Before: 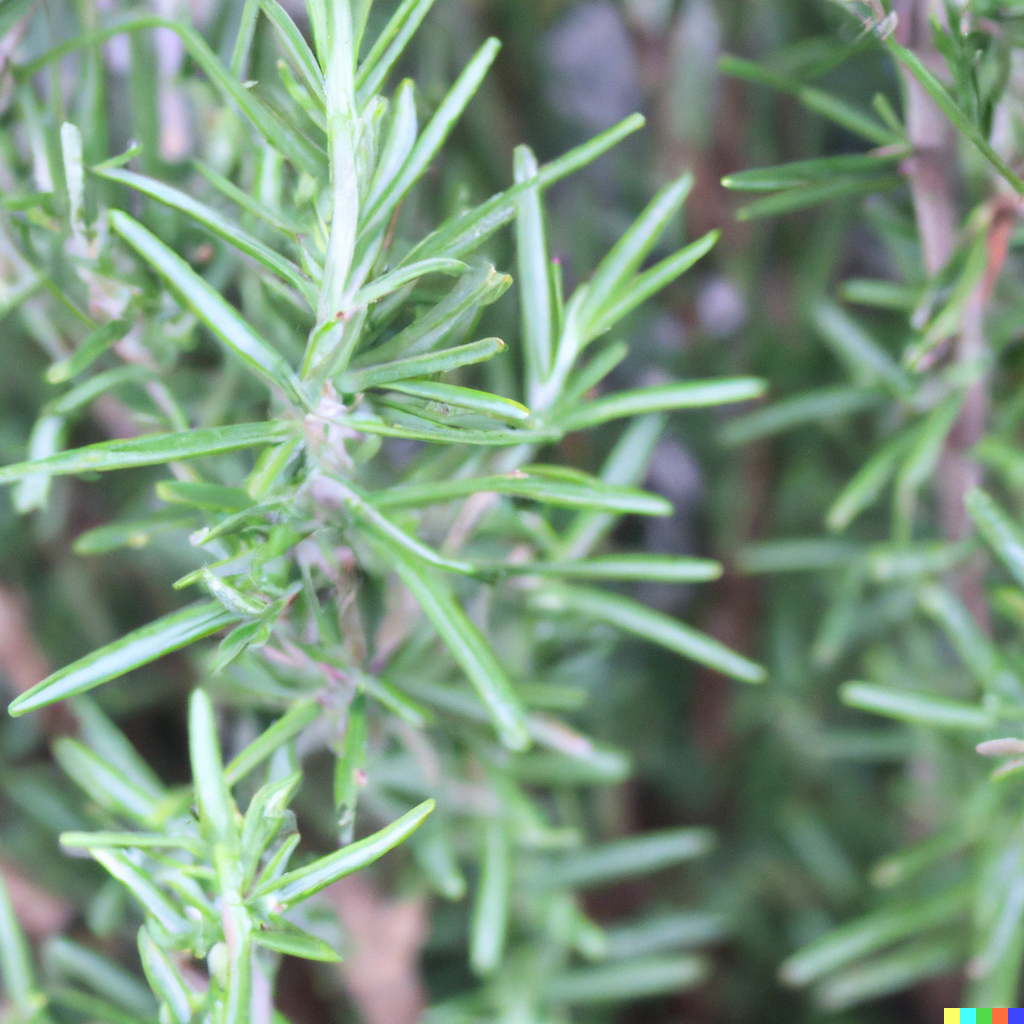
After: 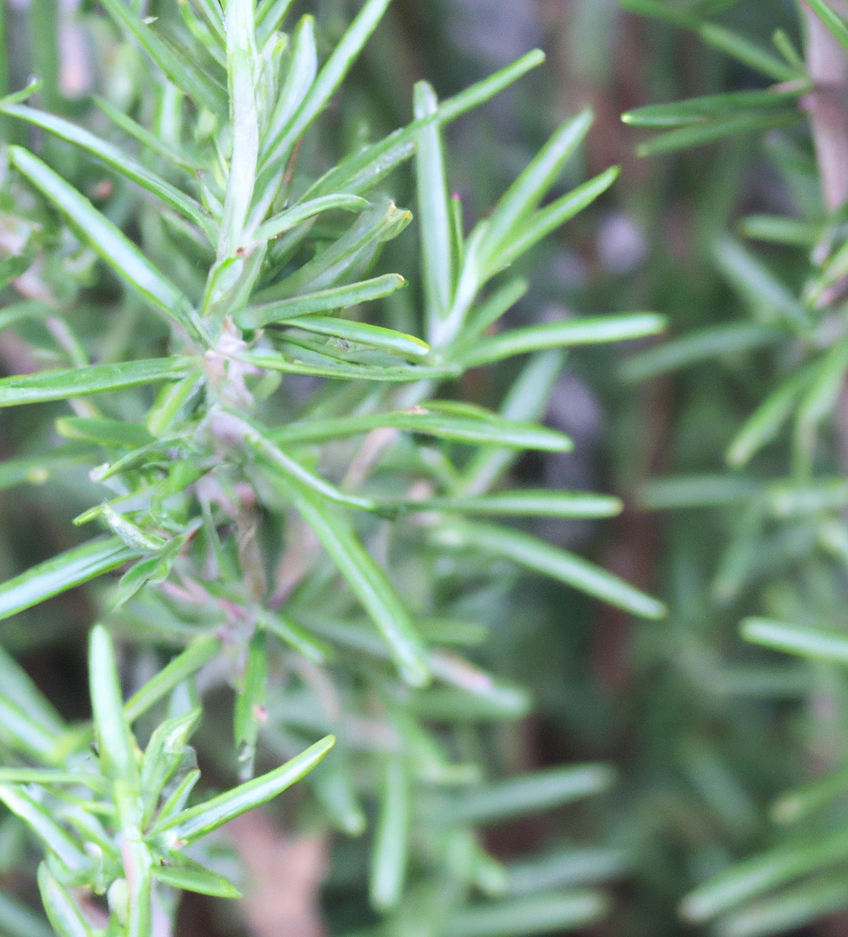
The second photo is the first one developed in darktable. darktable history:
crop: left 9.807%, top 6.259%, right 7.334%, bottom 2.177%
sharpen: amount 0.2
